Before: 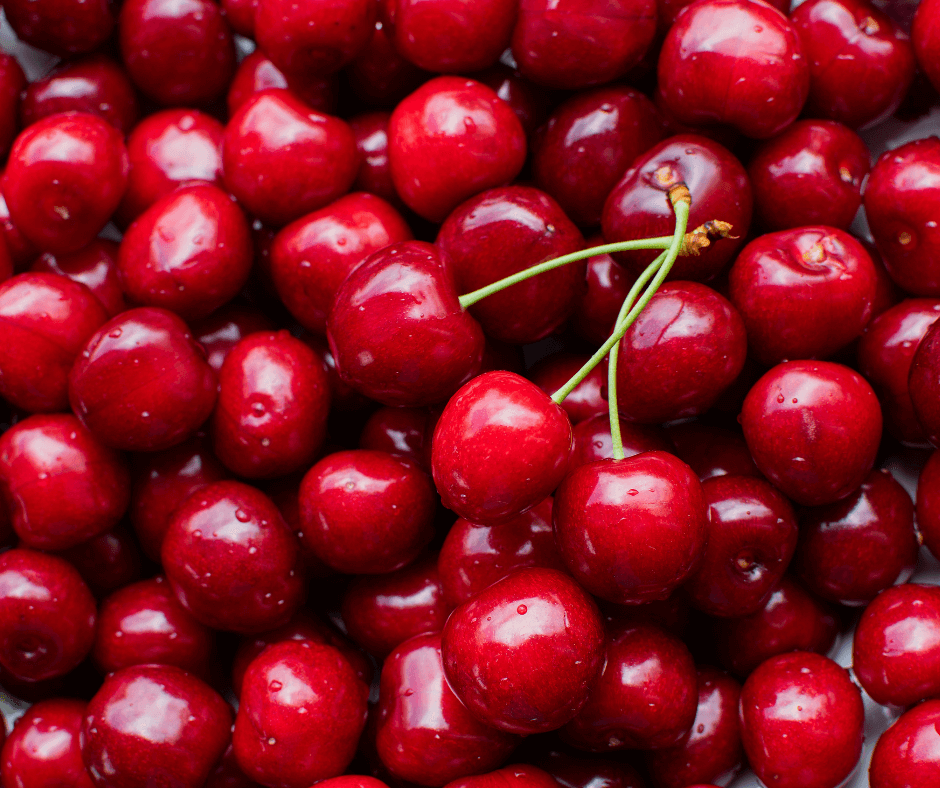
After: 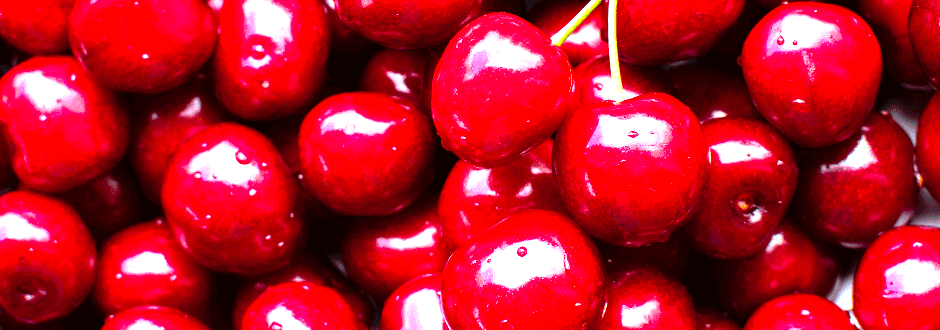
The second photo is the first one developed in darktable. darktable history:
crop: top 45.551%, bottom 12.262%
levels: levels [0, 0.281, 0.562]
